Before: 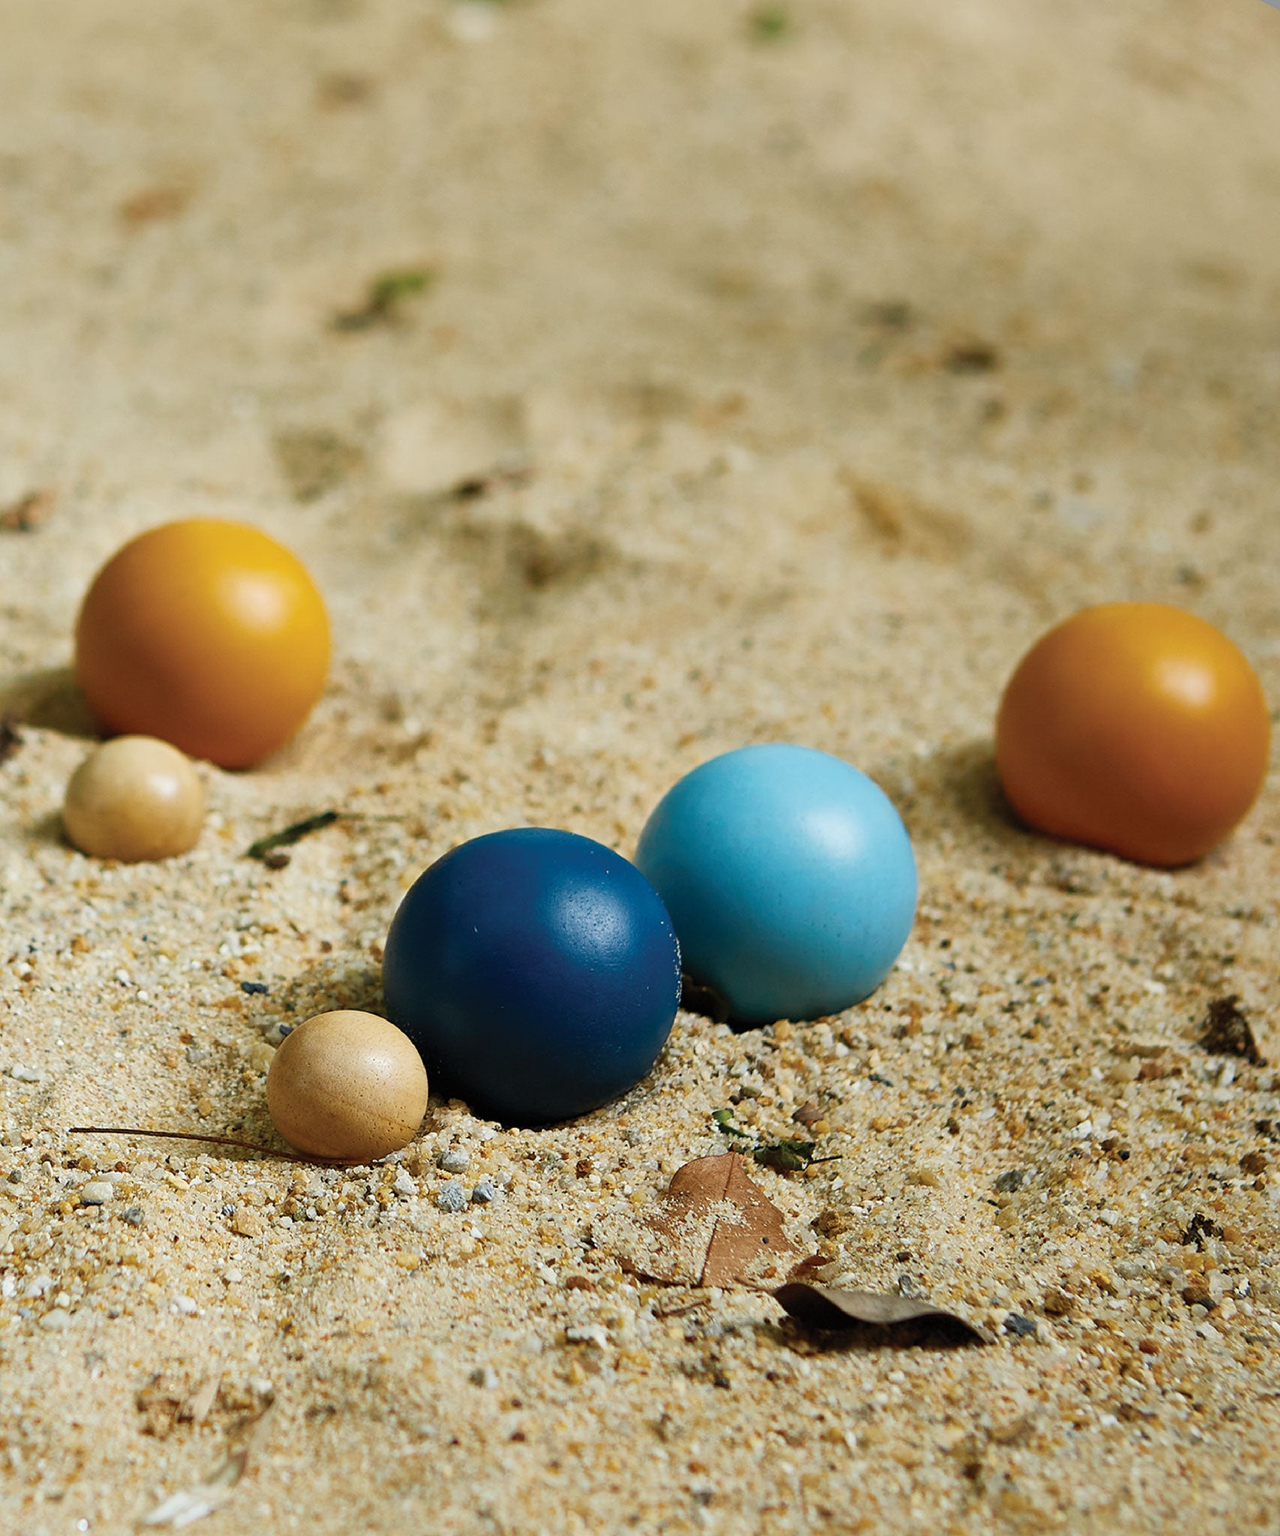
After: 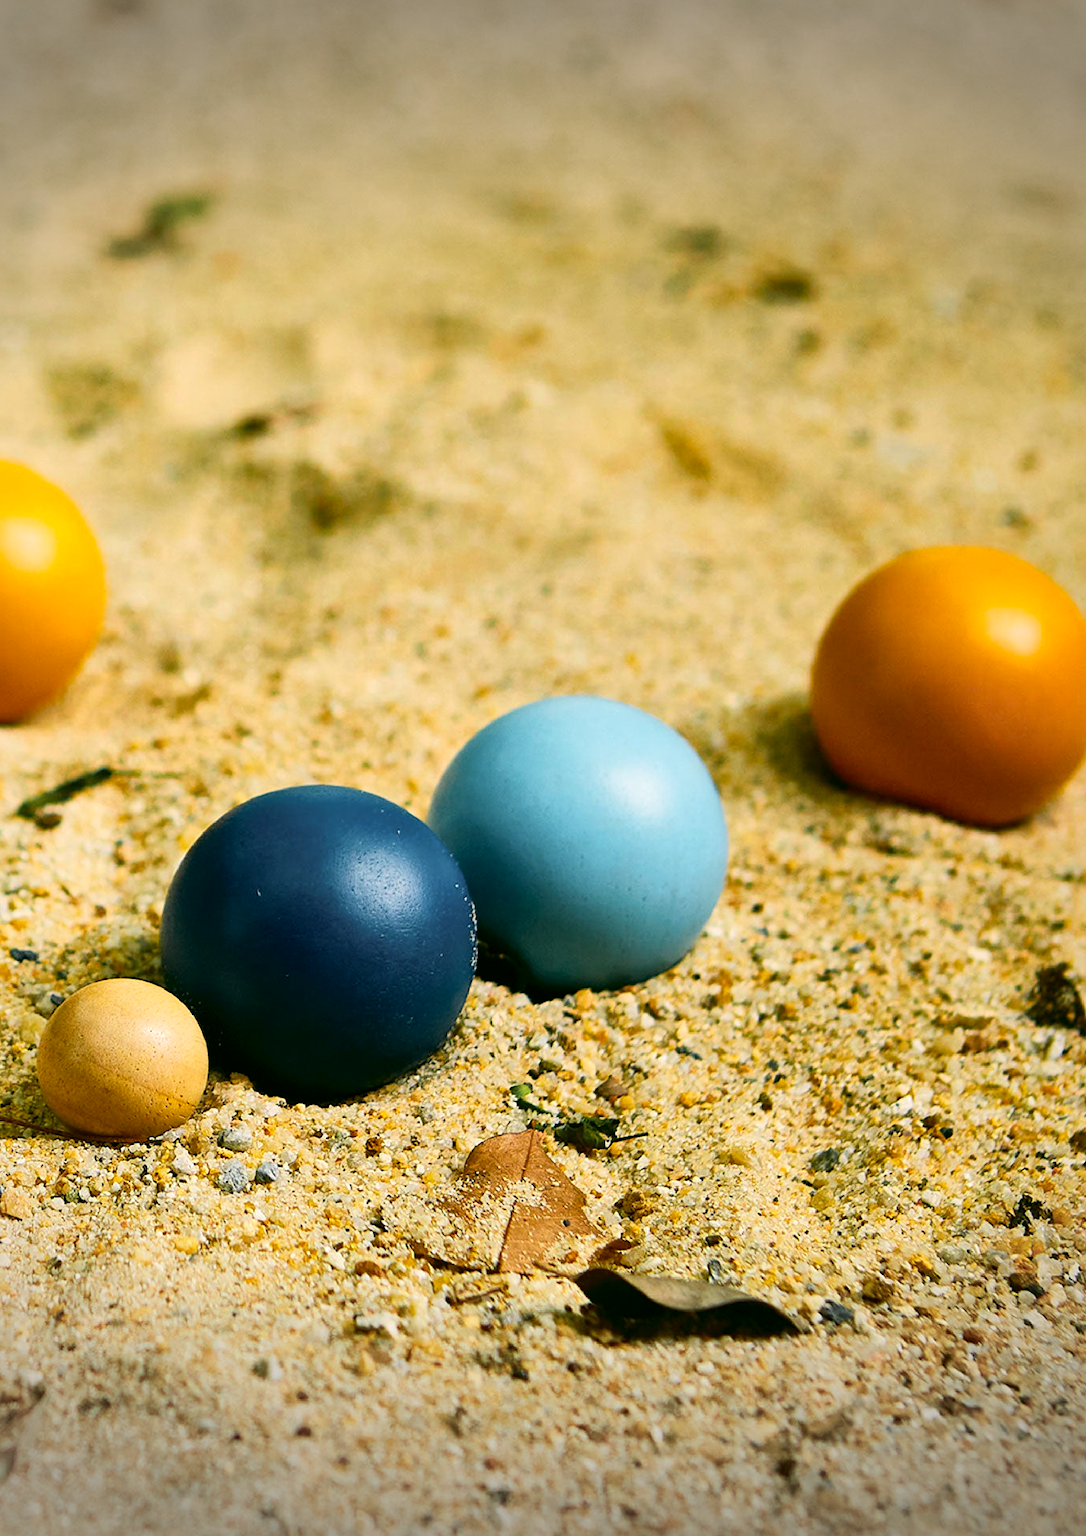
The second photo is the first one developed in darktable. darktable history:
exposure: exposure -0.059 EV, compensate highlight preservation false
color zones: curves: ch0 [(0.224, 0.526) (0.75, 0.5)]; ch1 [(0.055, 0.526) (0.224, 0.761) (0.377, 0.526) (0.75, 0.5)]
vignetting: fall-off start 100.32%, width/height ratio 1.324
color correction: highlights a* 4.37, highlights b* 4.96, shadows a* -7.57, shadows b* 4.93
tone curve: curves: ch0 [(0, 0) (0.003, 0.012) (0.011, 0.02) (0.025, 0.032) (0.044, 0.046) (0.069, 0.06) (0.1, 0.09) (0.136, 0.133) (0.177, 0.182) (0.224, 0.247) (0.277, 0.316) (0.335, 0.396) (0.399, 0.48) (0.468, 0.568) (0.543, 0.646) (0.623, 0.717) (0.709, 0.777) (0.801, 0.846) (0.898, 0.912) (1, 1)], color space Lab, independent channels, preserve colors none
local contrast: mode bilateral grid, contrast 20, coarseness 99, detail 150%, midtone range 0.2
crop and rotate: left 18.154%, top 5.773%, right 1.813%
